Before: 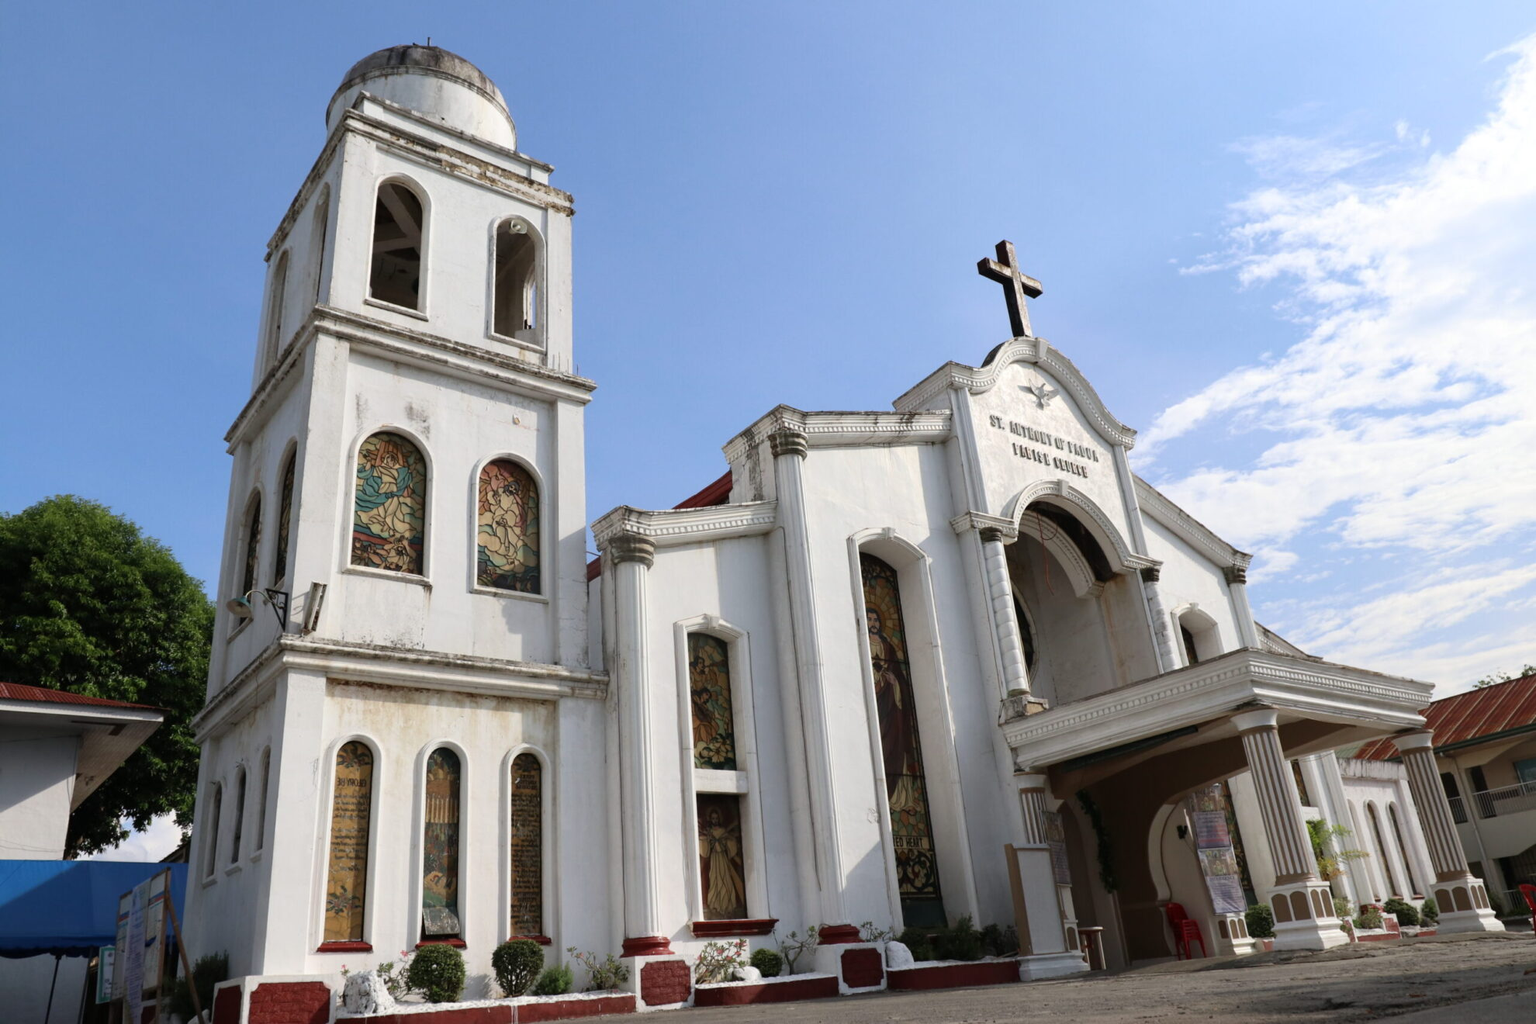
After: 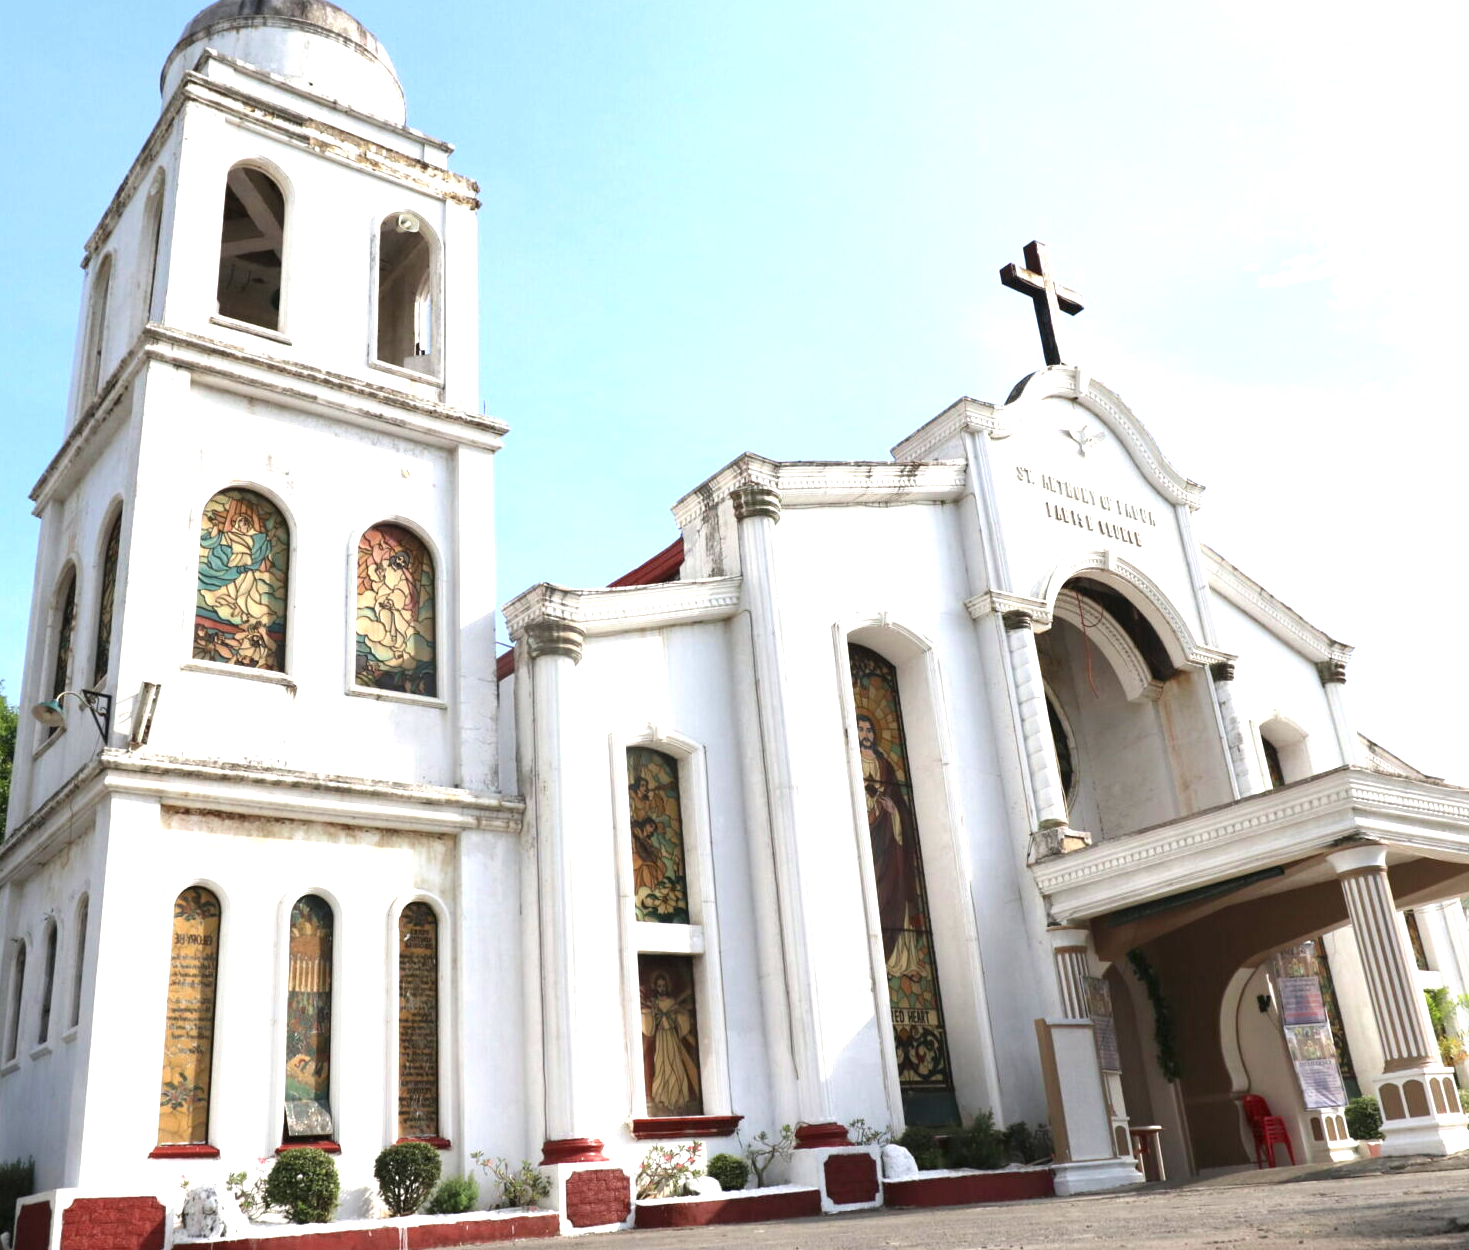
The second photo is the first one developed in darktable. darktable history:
exposure: black level correction 0, exposure 1.388 EV, compensate exposure bias true, compensate highlight preservation false
crop and rotate: left 13.15%, top 5.251%, right 12.609%
